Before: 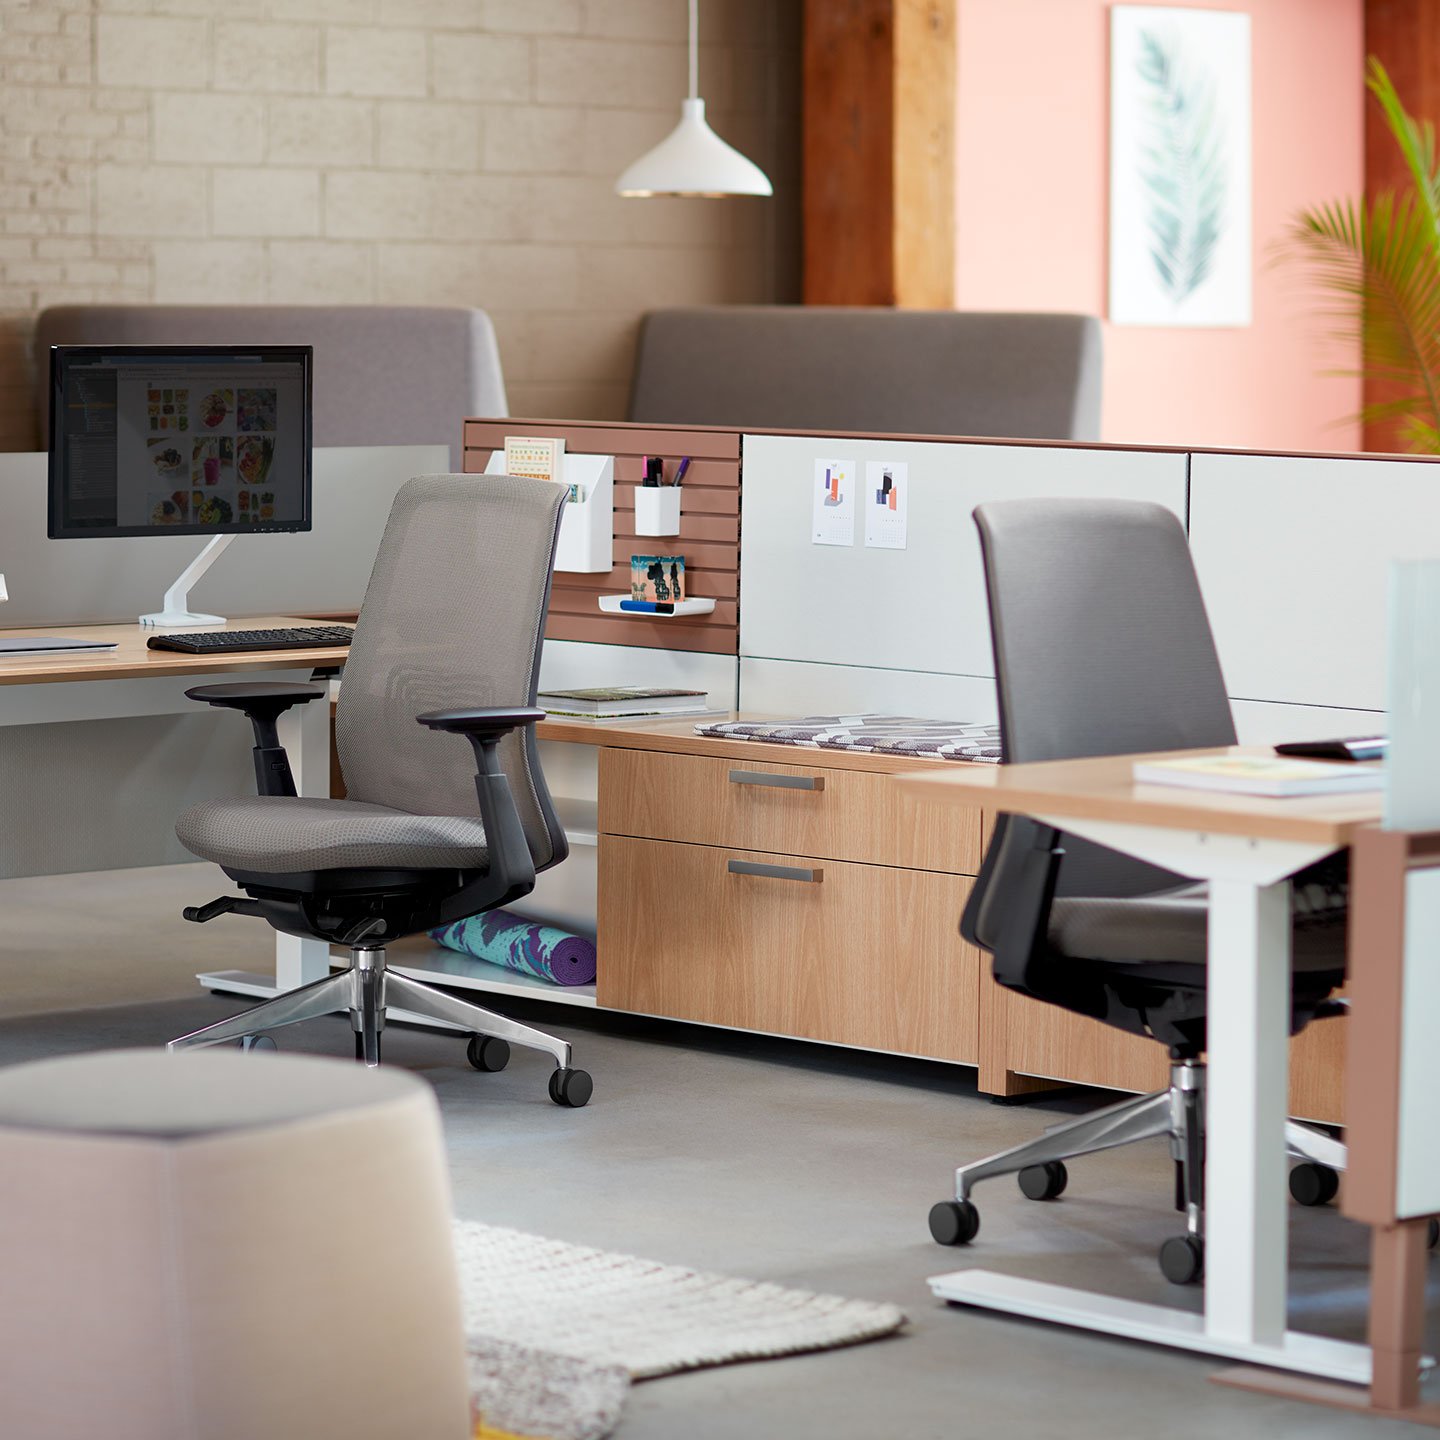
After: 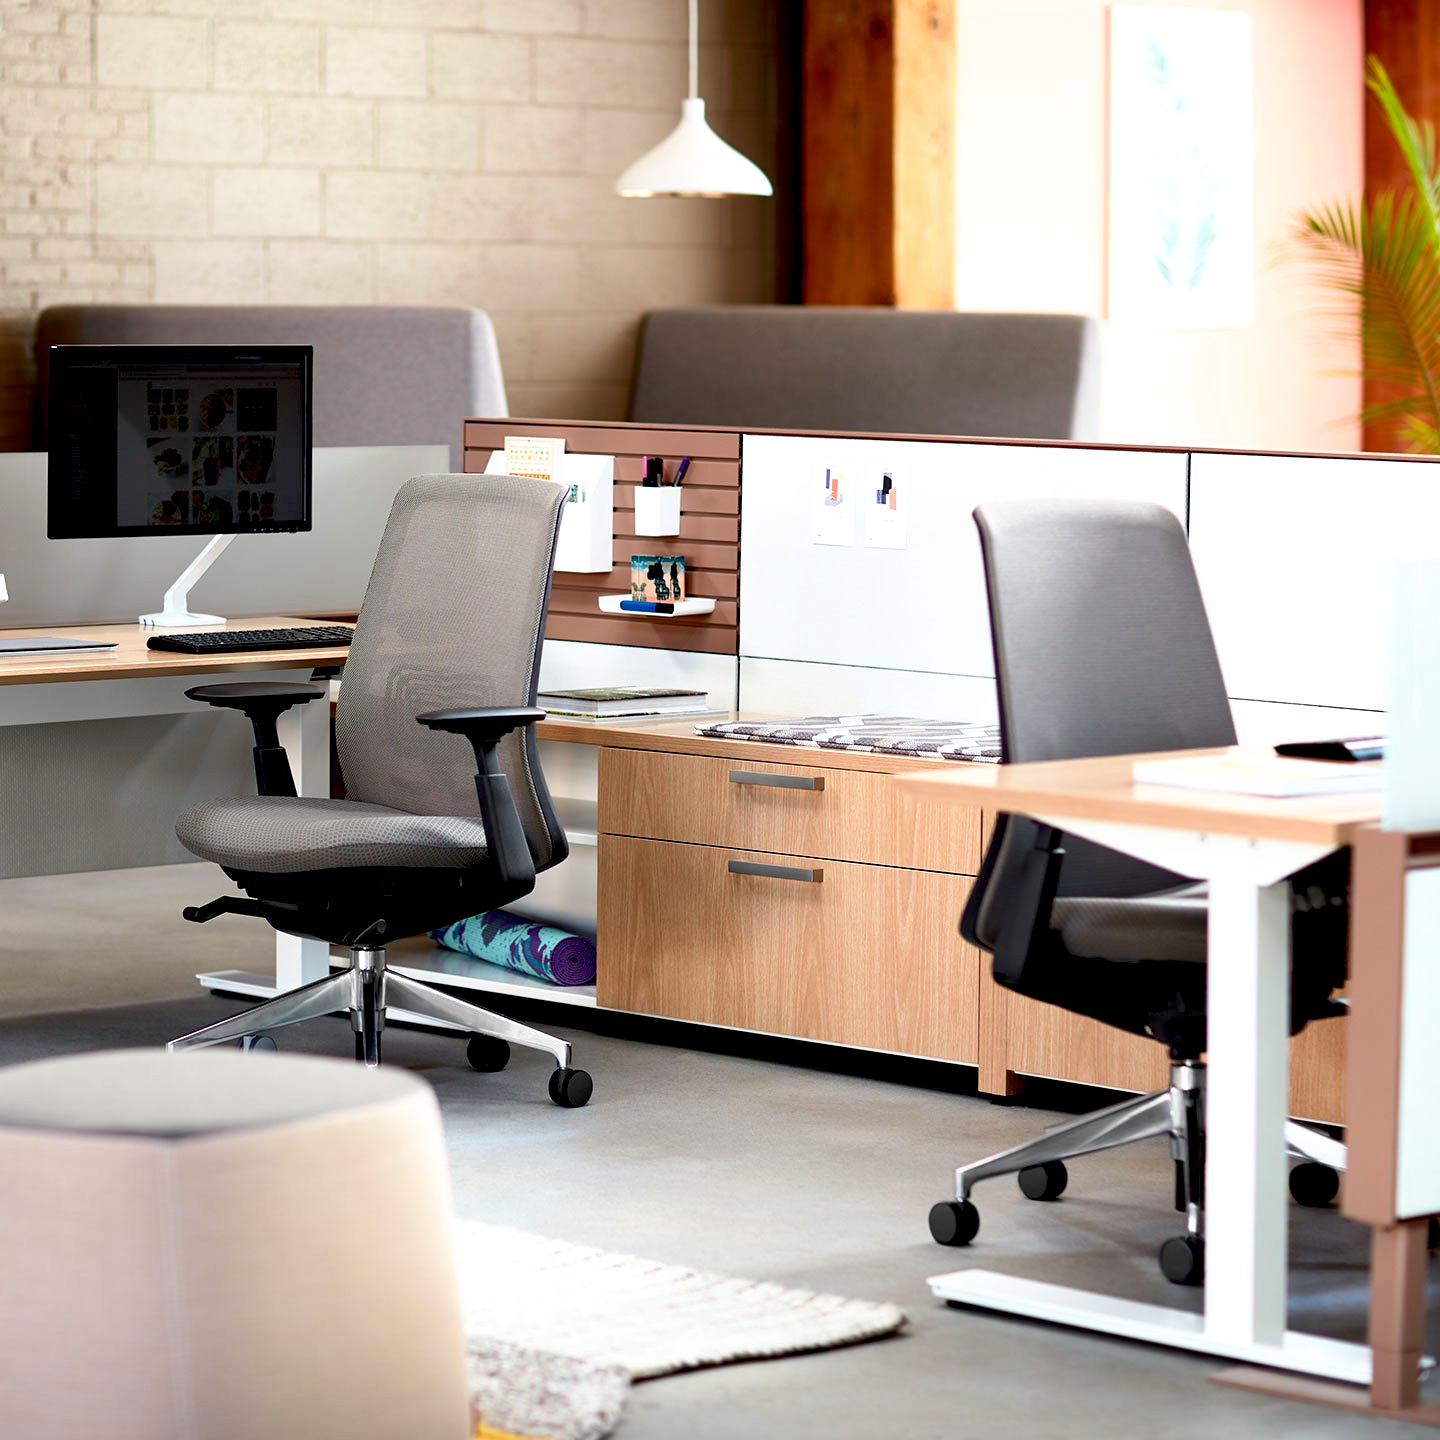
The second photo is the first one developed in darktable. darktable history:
base curve: curves: ch0 [(0.017, 0) (0.425, 0.441) (0.844, 0.933) (1, 1)], preserve colors none
shadows and highlights: shadows 0, highlights 40
tone equalizer: -8 EV -0.417 EV, -7 EV -0.389 EV, -6 EV -0.333 EV, -5 EV -0.222 EV, -3 EV 0.222 EV, -2 EV 0.333 EV, -1 EV 0.389 EV, +0 EV 0.417 EV, edges refinement/feathering 500, mask exposure compensation -1.57 EV, preserve details no
